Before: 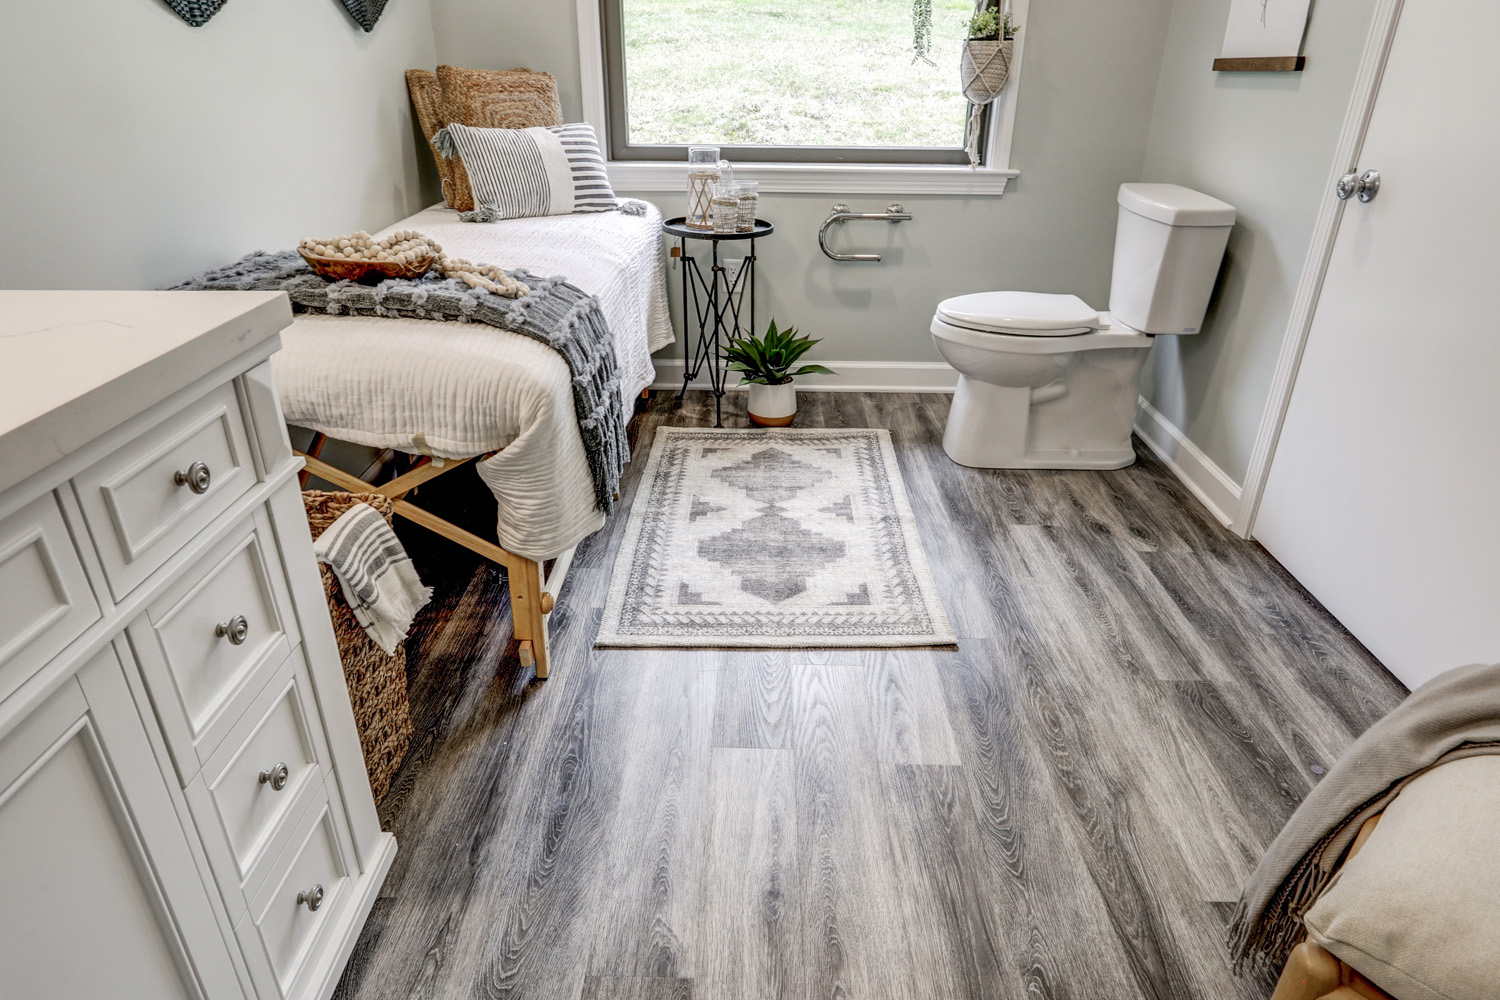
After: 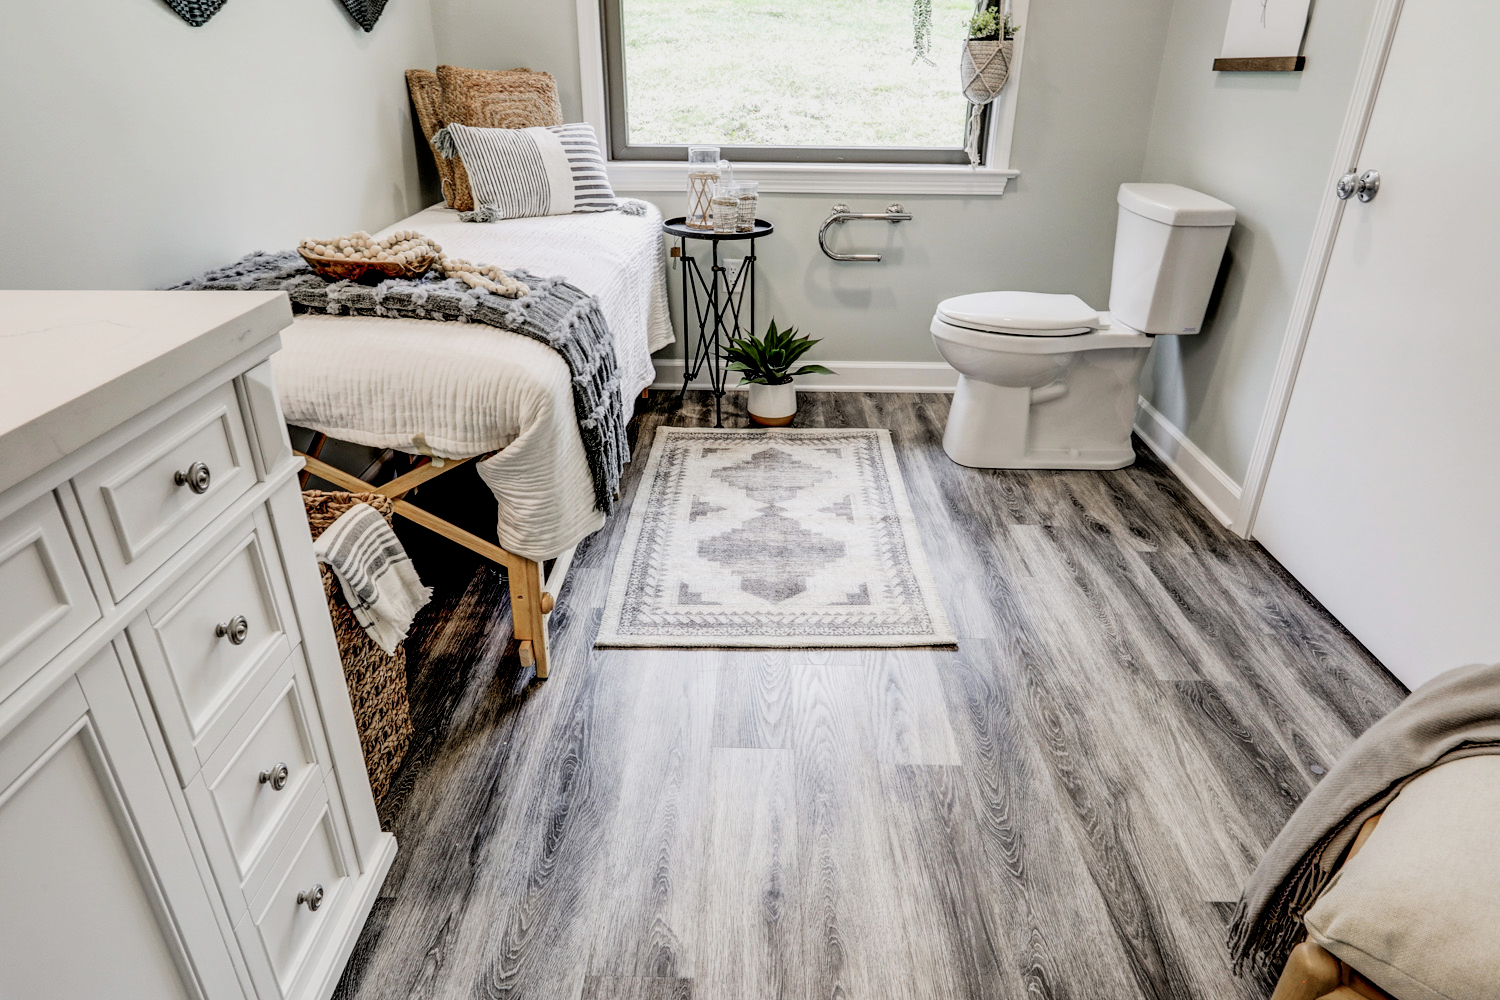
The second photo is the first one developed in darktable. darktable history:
filmic rgb: black relative exposure -5 EV, white relative exposure 3.5 EV, hardness 3.19, contrast 1.2, highlights saturation mix -30%
exposure: exposure 0.191 EV, compensate highlight preservation false
